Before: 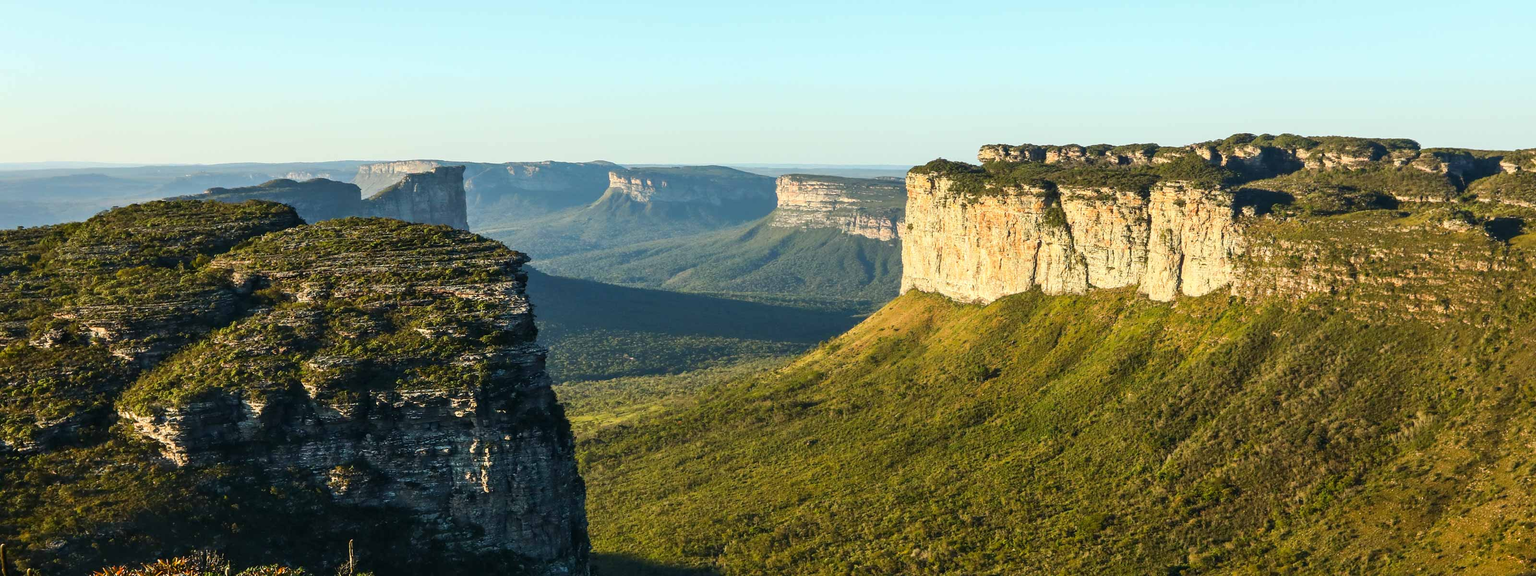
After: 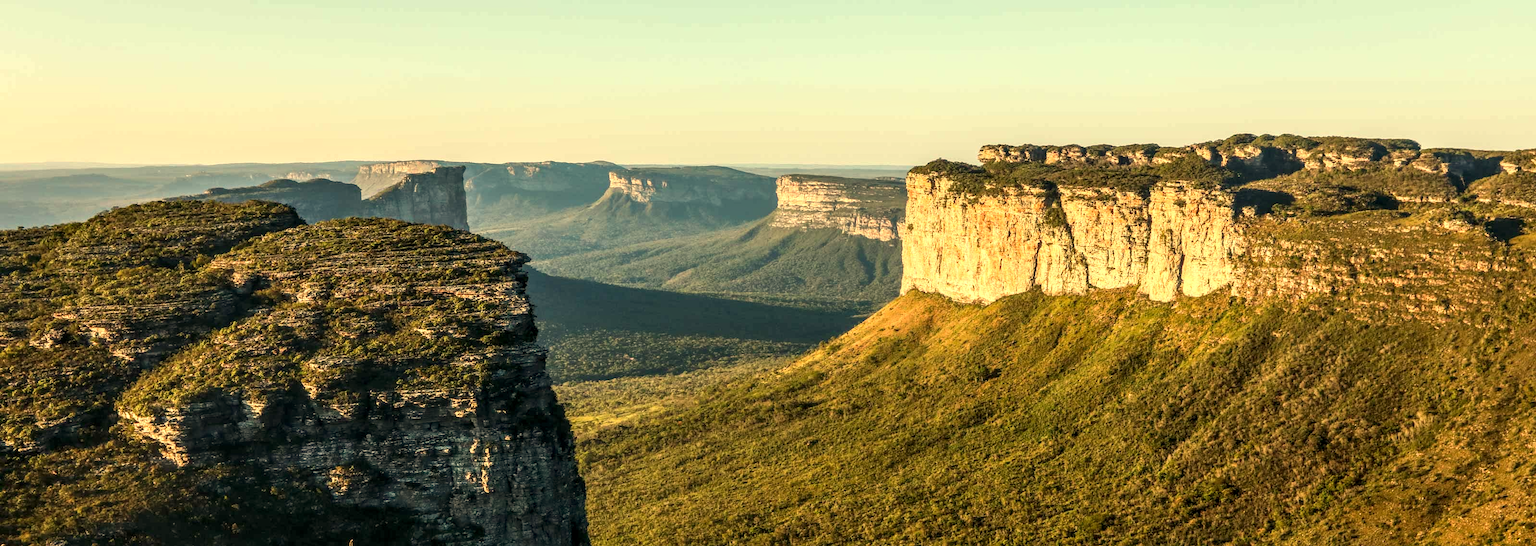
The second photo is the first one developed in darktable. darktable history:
color calibration: x 0.334, y 0.349, temperature 5426 K
local contrast: highlights 61%, detail 143%, midtone range 0.428
crop and rotate: top 0%, bottom 5.097%
white balance: red 1.123, blue 0.83
